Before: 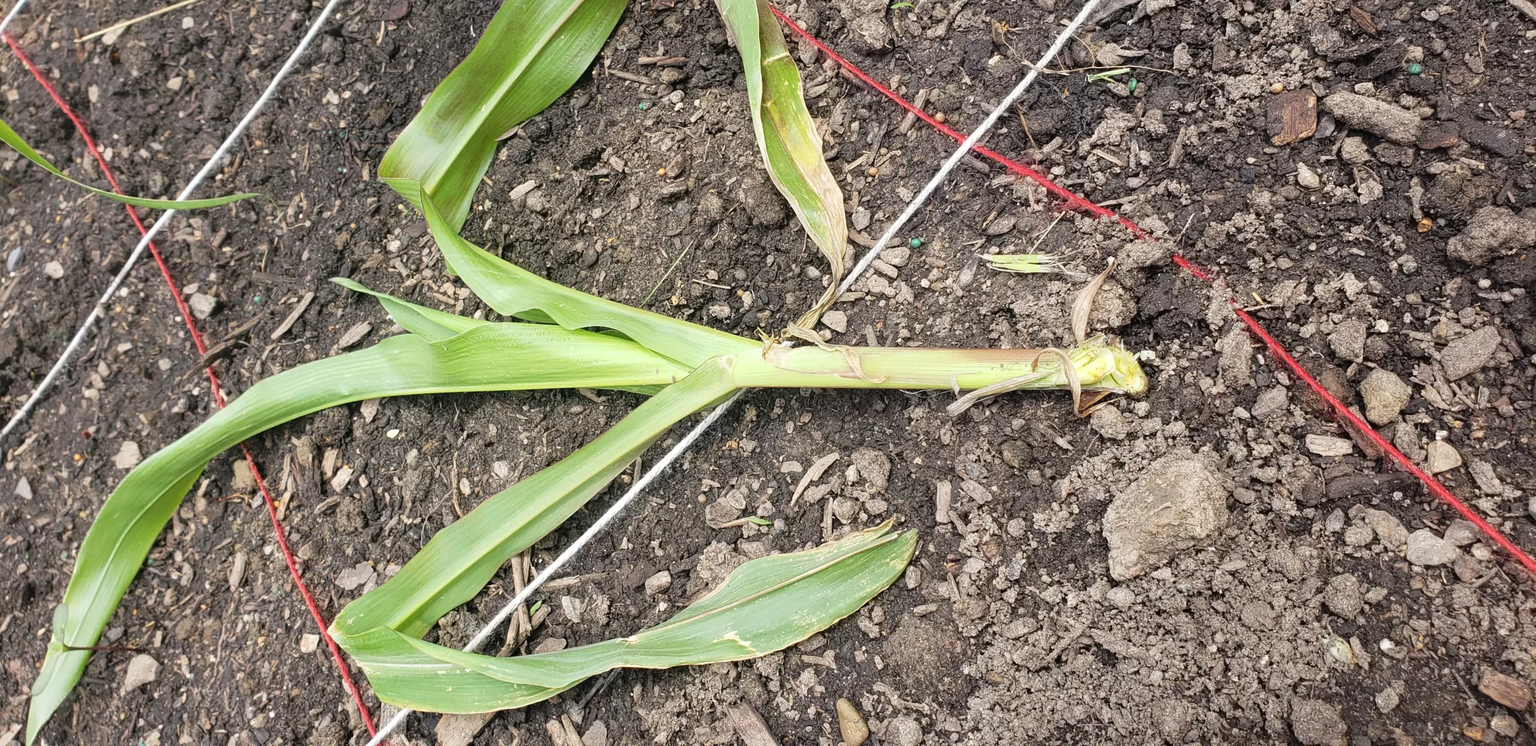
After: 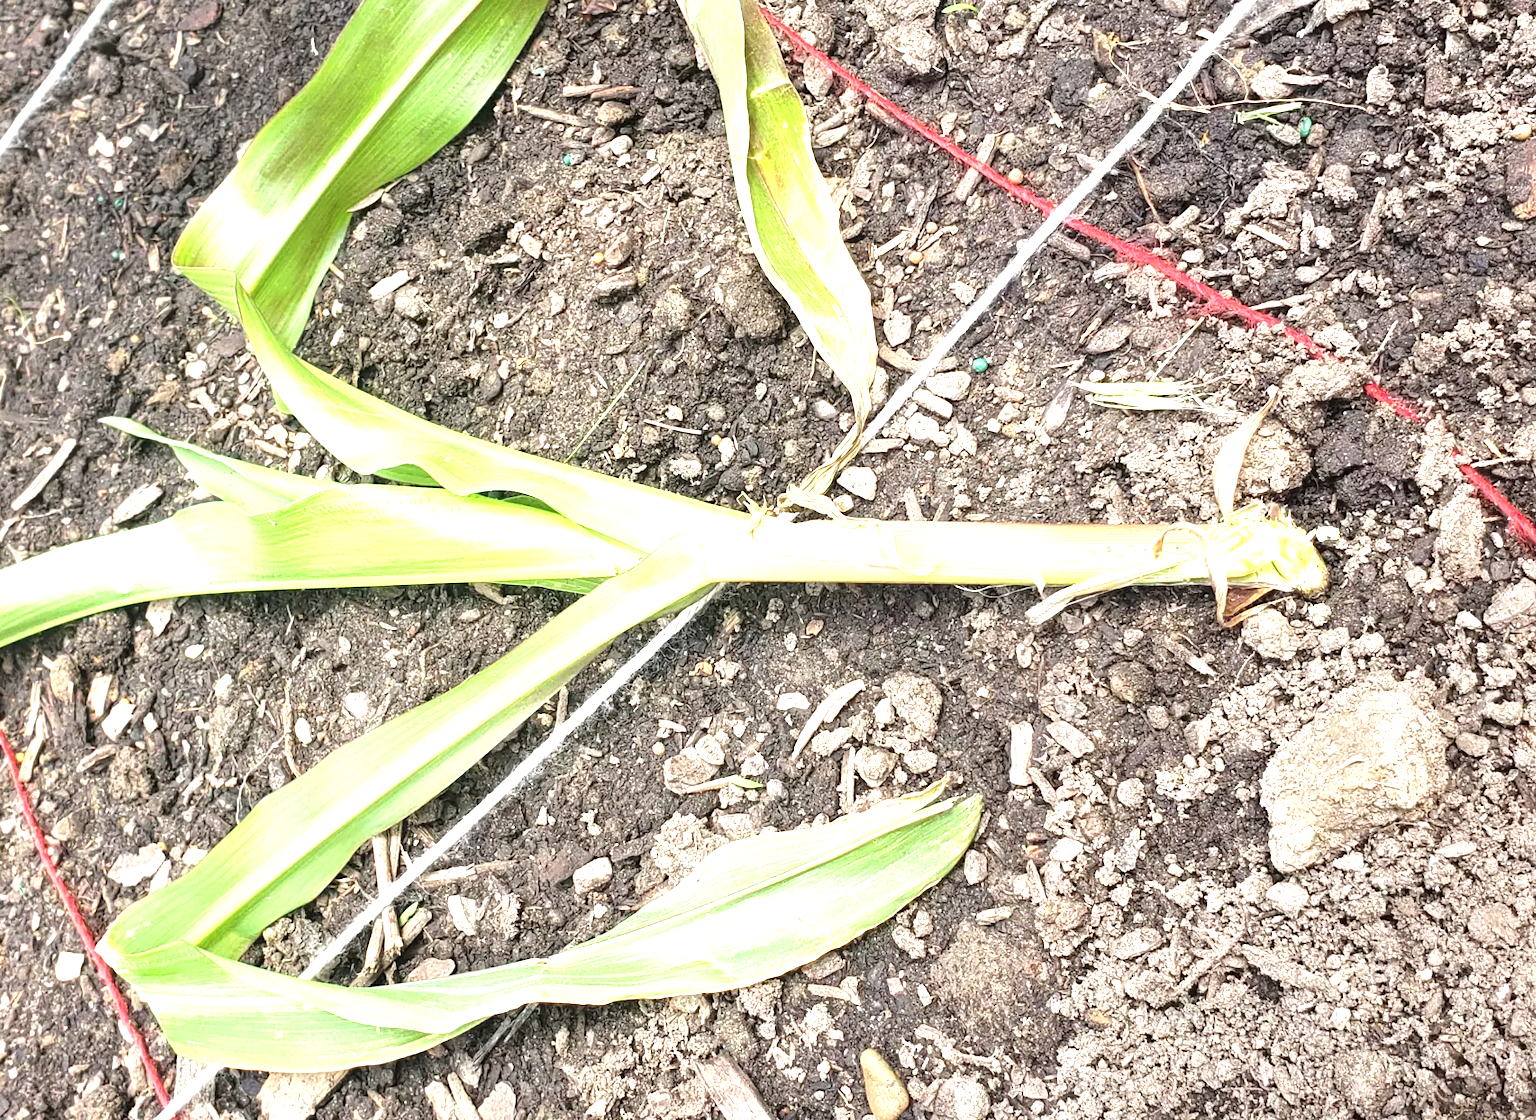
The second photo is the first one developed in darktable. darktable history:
crop: left 17.167%, right 16.225%
exposure: black level correction 0, exposure 1.2 EV, compensate highlight preservation false
